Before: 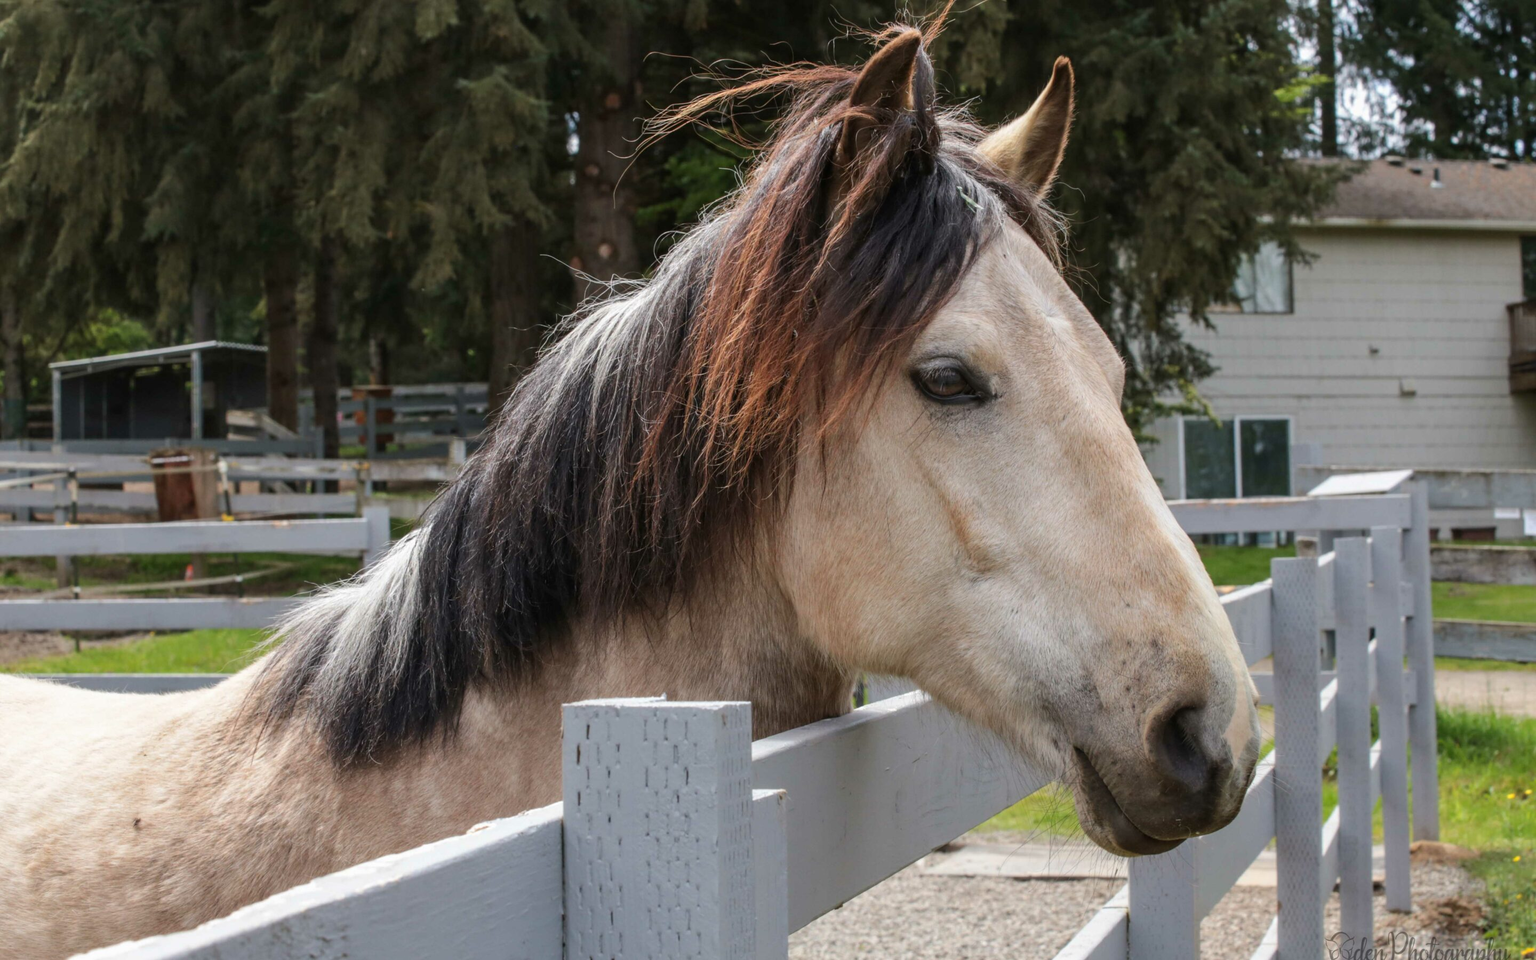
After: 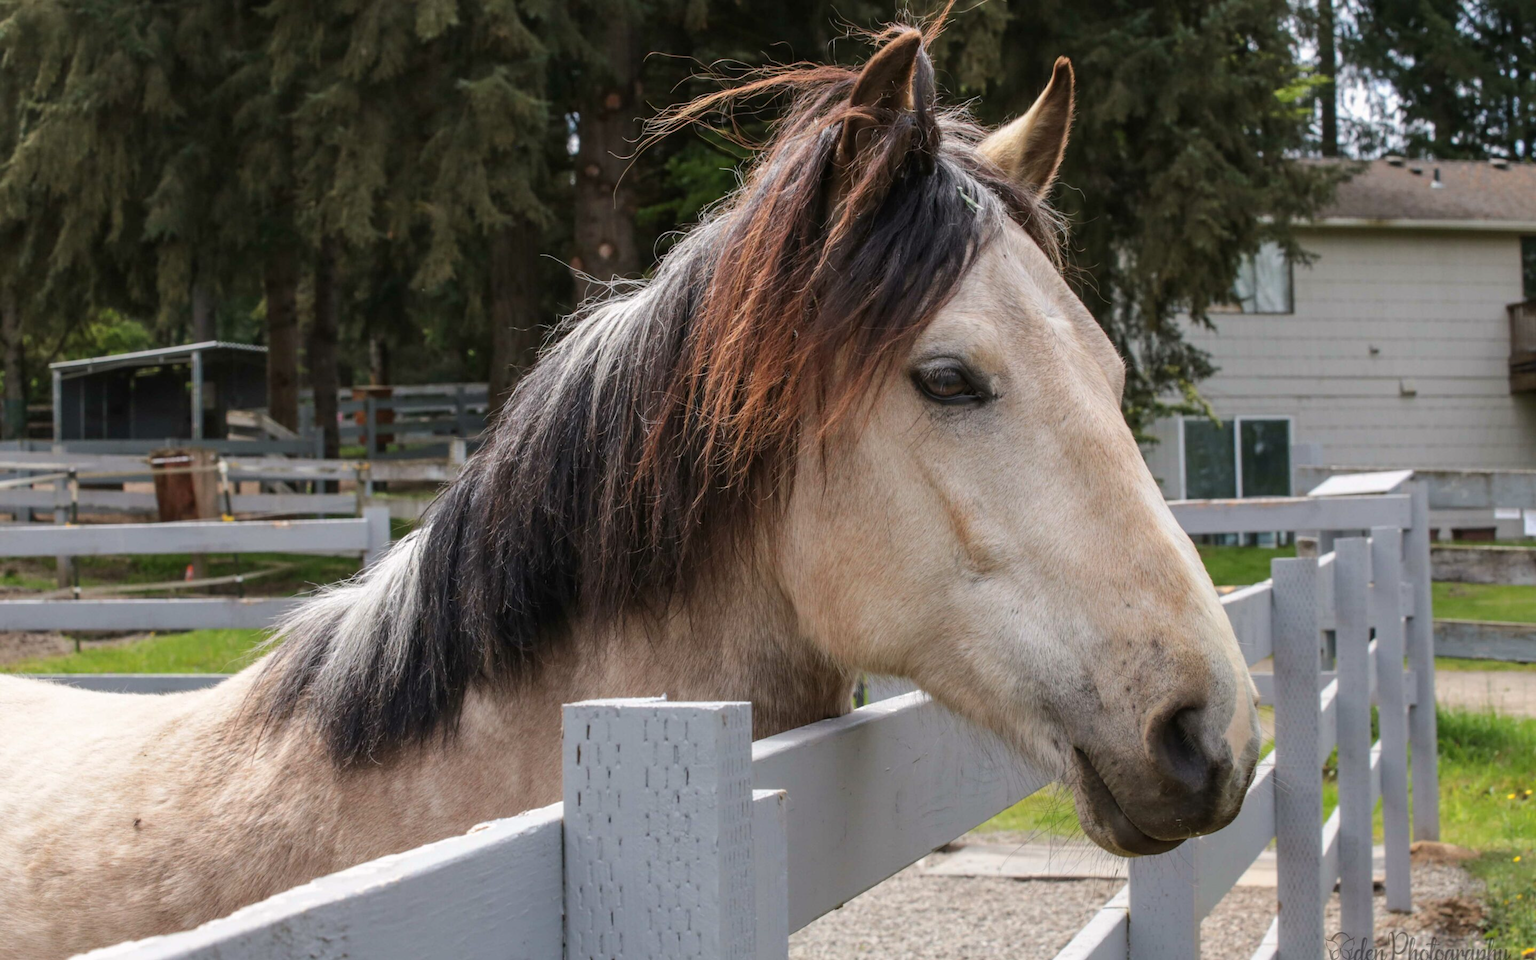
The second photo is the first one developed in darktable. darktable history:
color calibration: illuminant custom, x 0.344, y 0.359, temperature 5049.49 K
